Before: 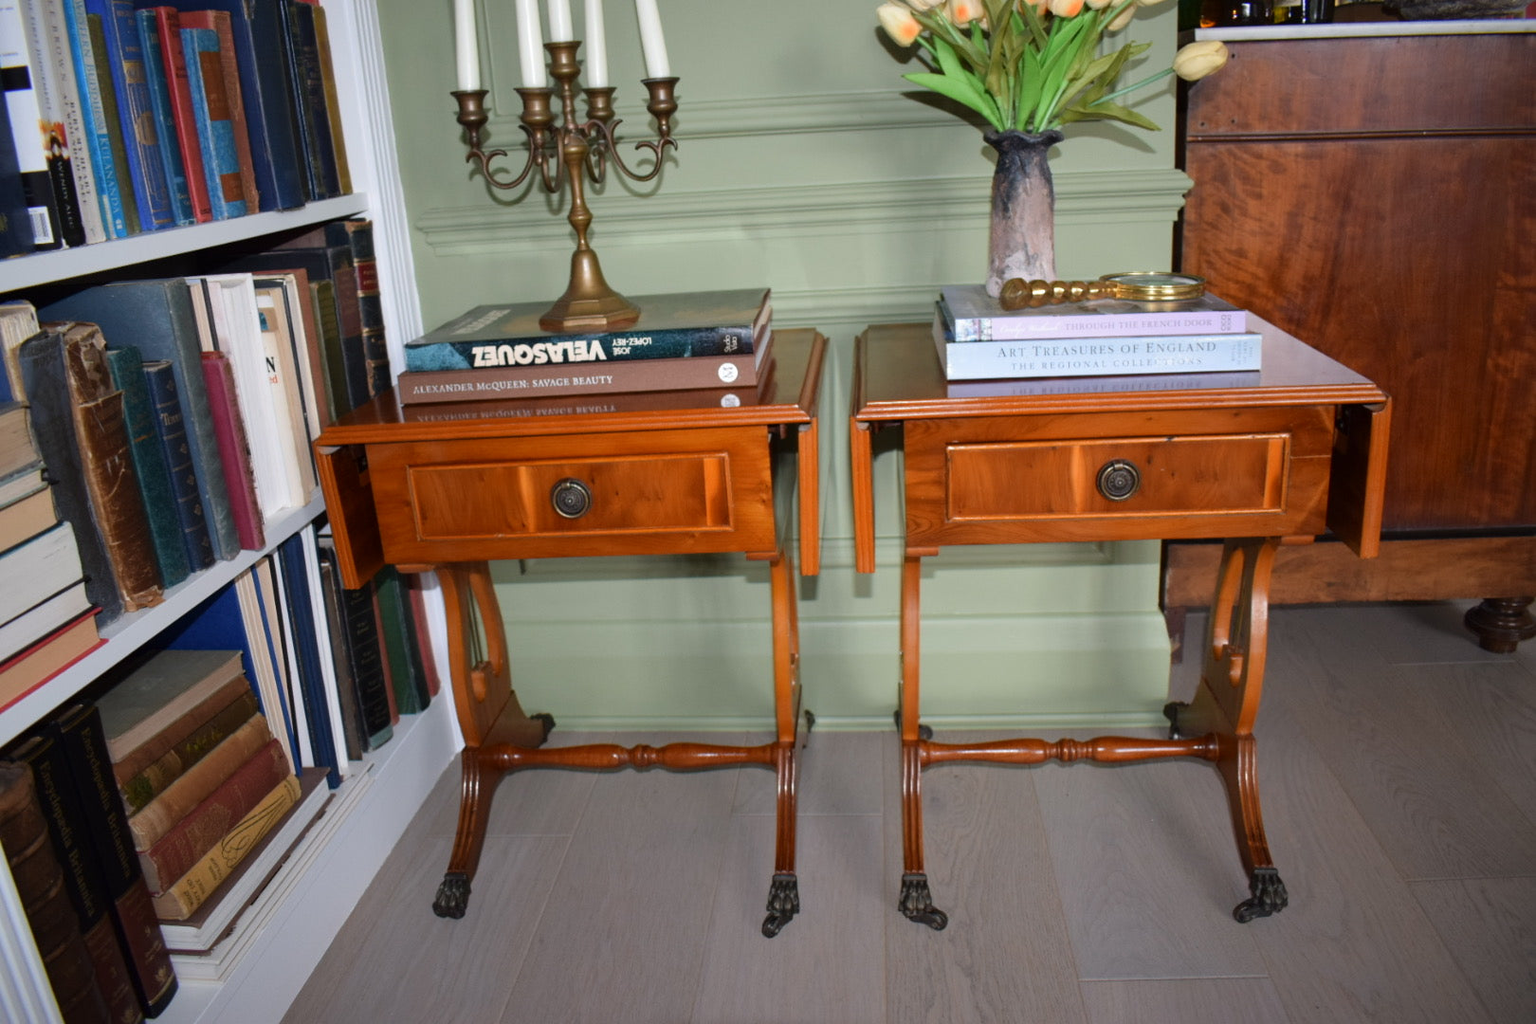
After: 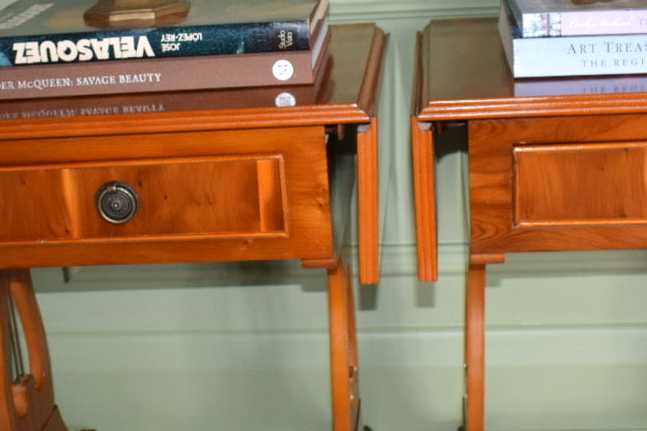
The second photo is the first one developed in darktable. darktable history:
exposure: exposure 0.2 EV, compensate highlight preservation false
crop: left 30%, top 30%, right 30%, bottom 30%
